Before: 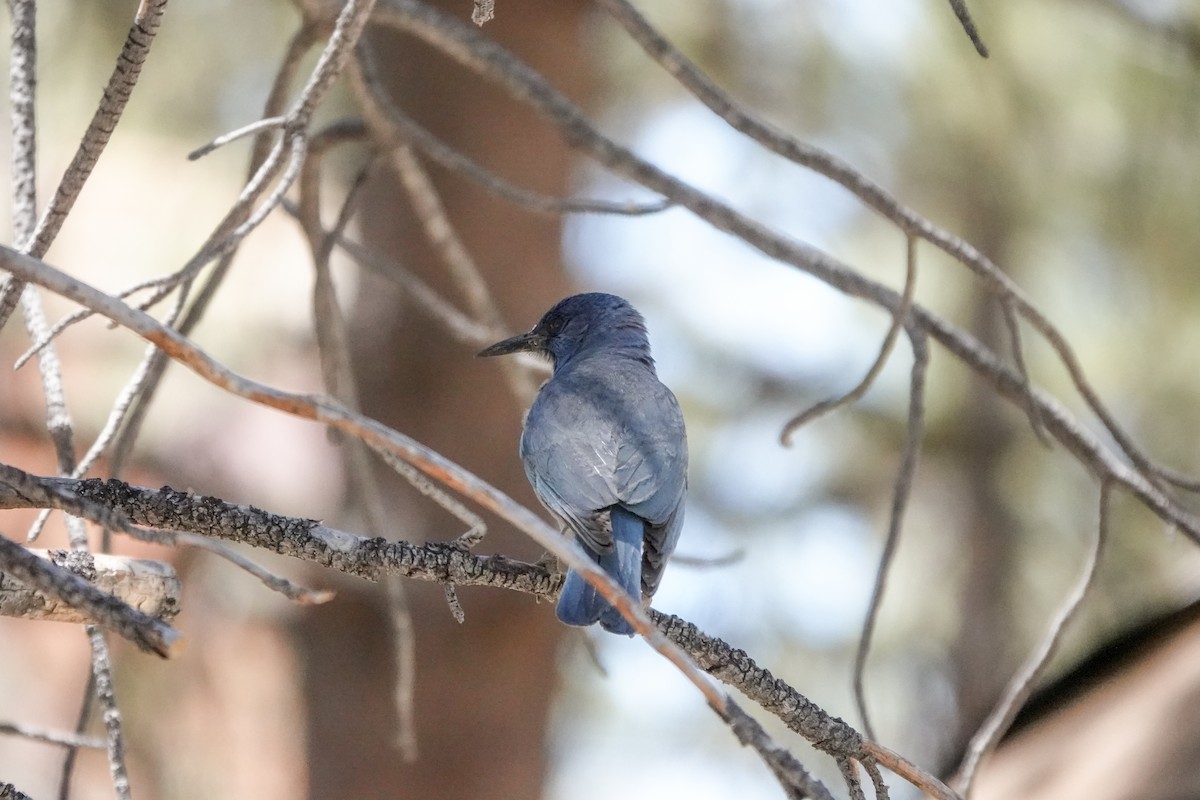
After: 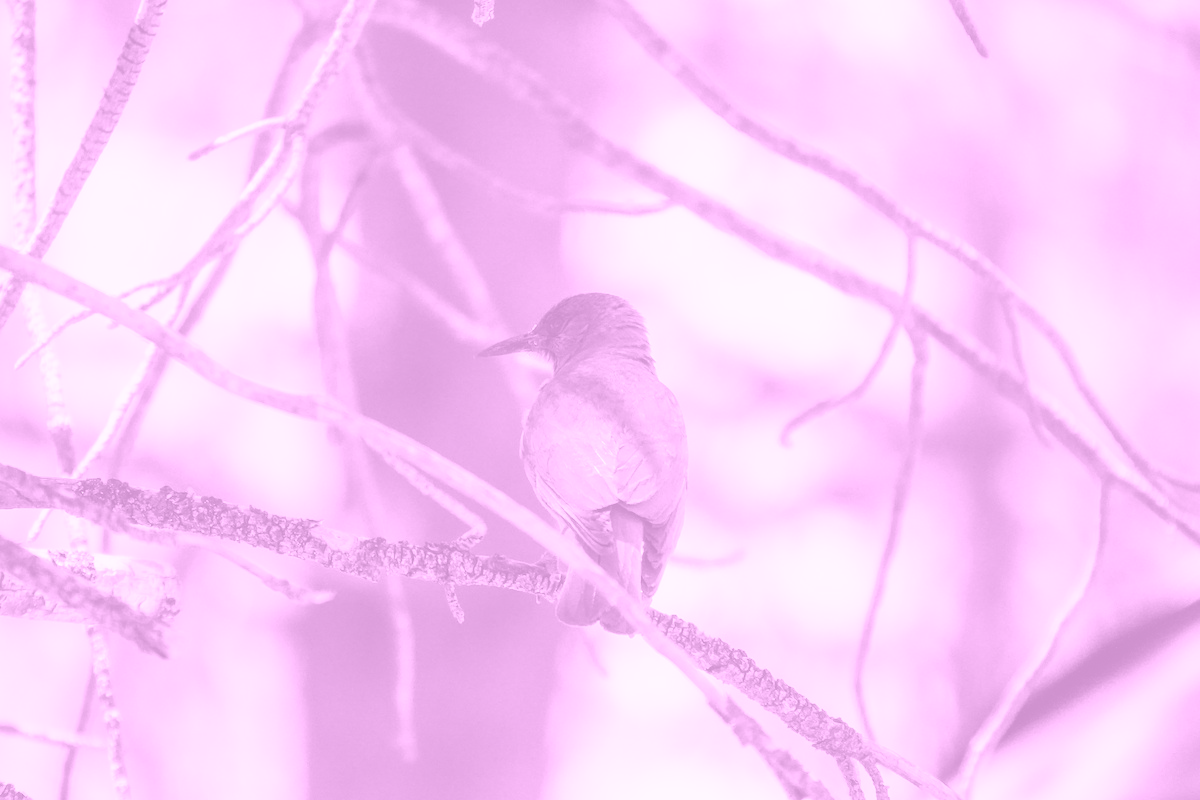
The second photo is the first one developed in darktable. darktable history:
tone equalizer: -8 EV -0.75 EV, -7 EV -0.7 EV, -6 EV -0.6 EV, -5 EV -0.4 EV, -3 EV 0.4 EV, -2 EV 0.6 EV, -1 EV 0.7 EV, +0 EV 0.75 EV, edges refinement/feathering 500, mask exposure compensation -1.57 EV, preserve details no
base curve: curves: ch0 [(0, 0) (0.303, 0.277) (1, 1)]
colorize: hue 331.2°, saturation 69%, source mix 30.28%, lightness 69.02%, version 1
